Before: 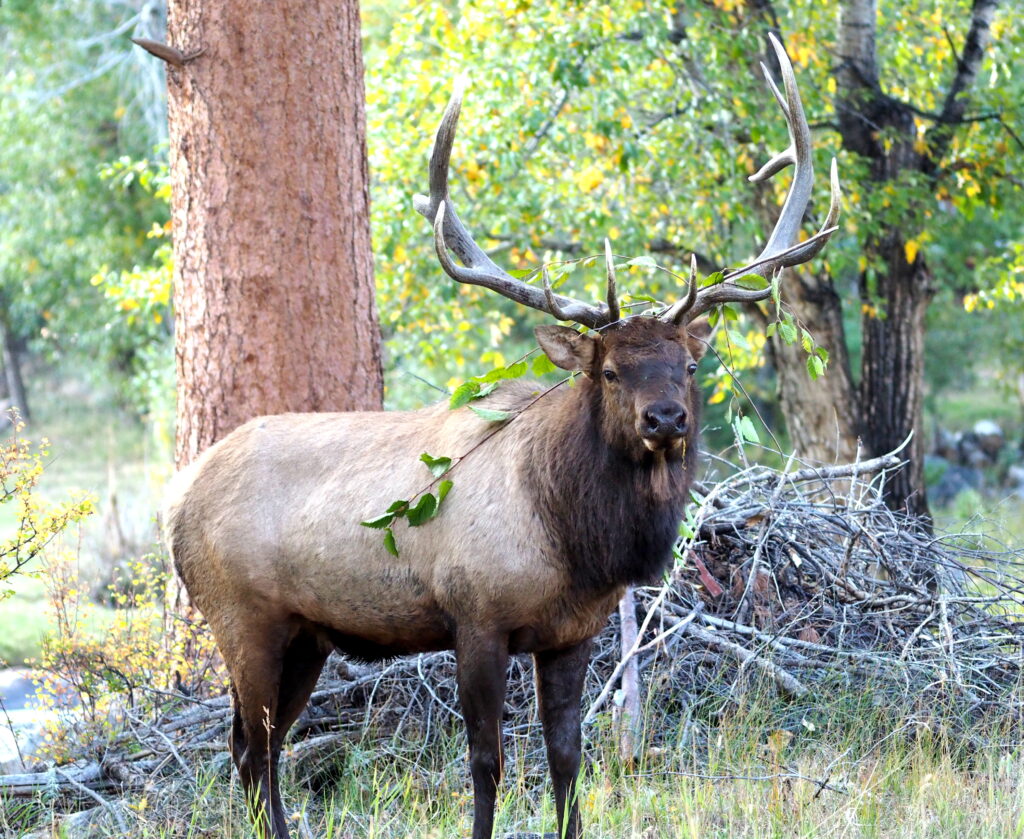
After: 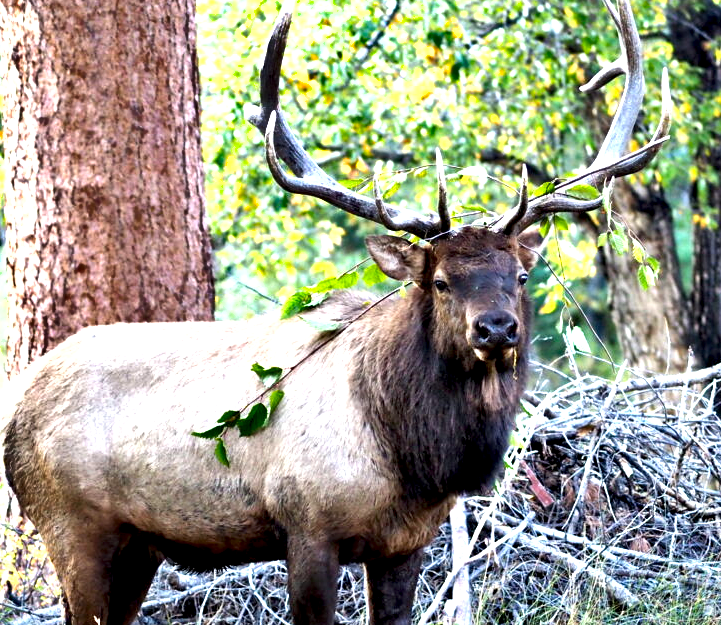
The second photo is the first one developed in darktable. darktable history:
crop and rotate: left 16.59%, top 10.732%, right 12.912%, bottom 14.698%
exposure: black level correction 0.001, exposure 0.498 EV, compensate highlight preservation false
shadows and highlights: shadows 13.83, white point adjustment 1.34, soften with gaussian
contrast equalizer: y [[0.6 ×6], [0.55 ×6], [0 ×6], [0 ×6], [0 ×6]]
